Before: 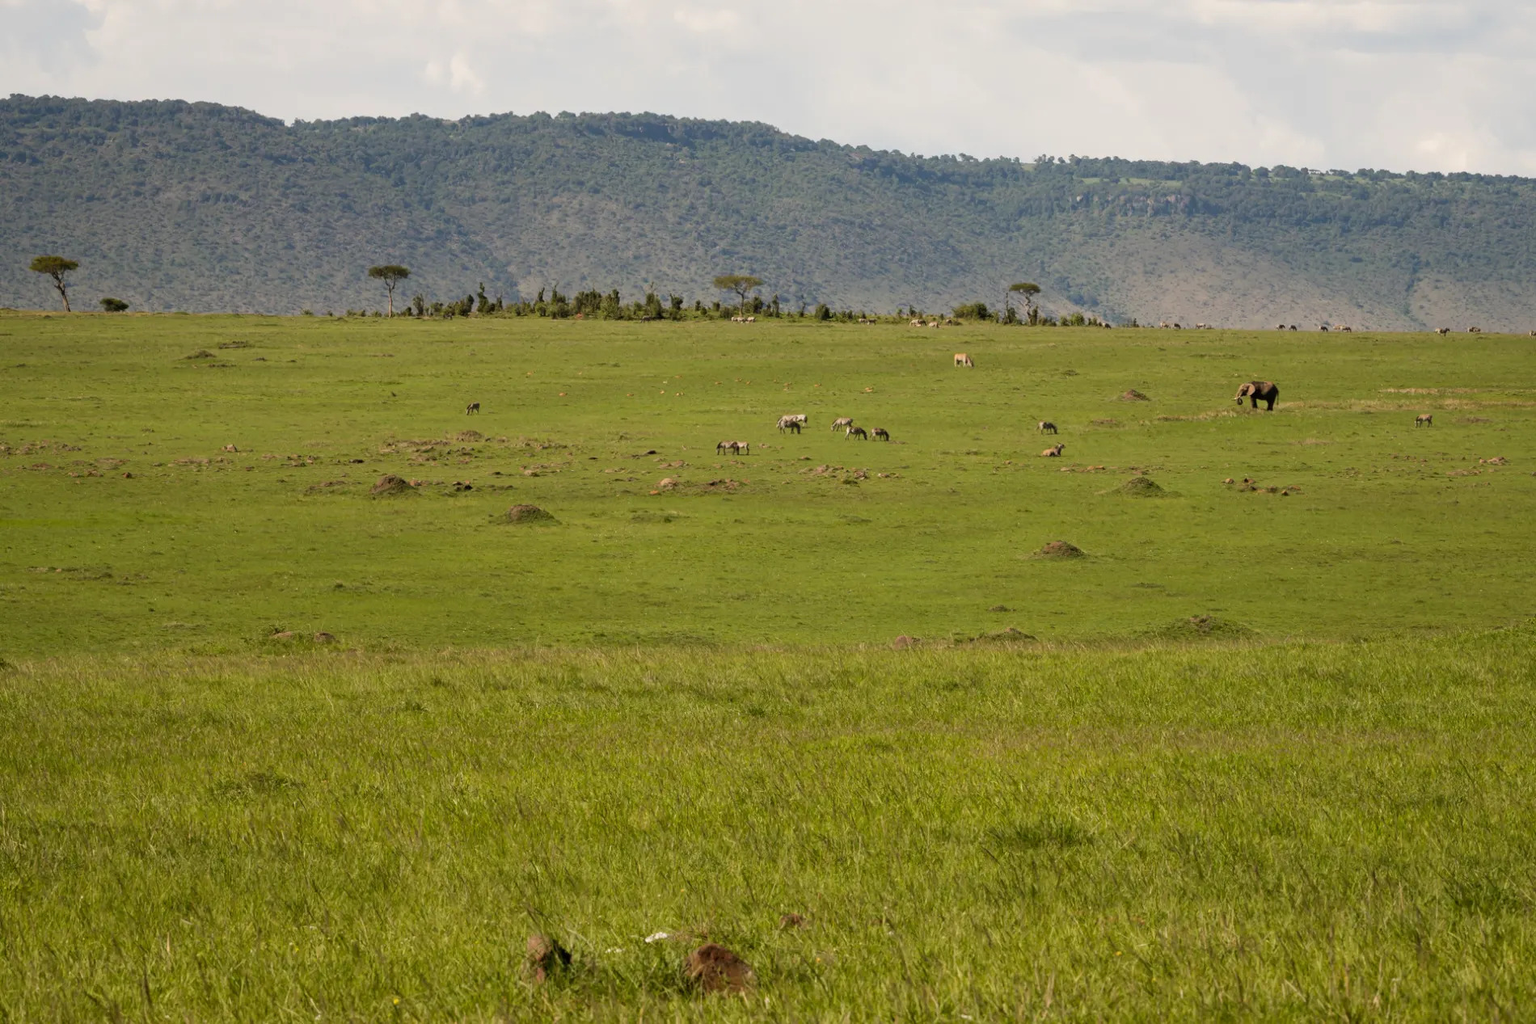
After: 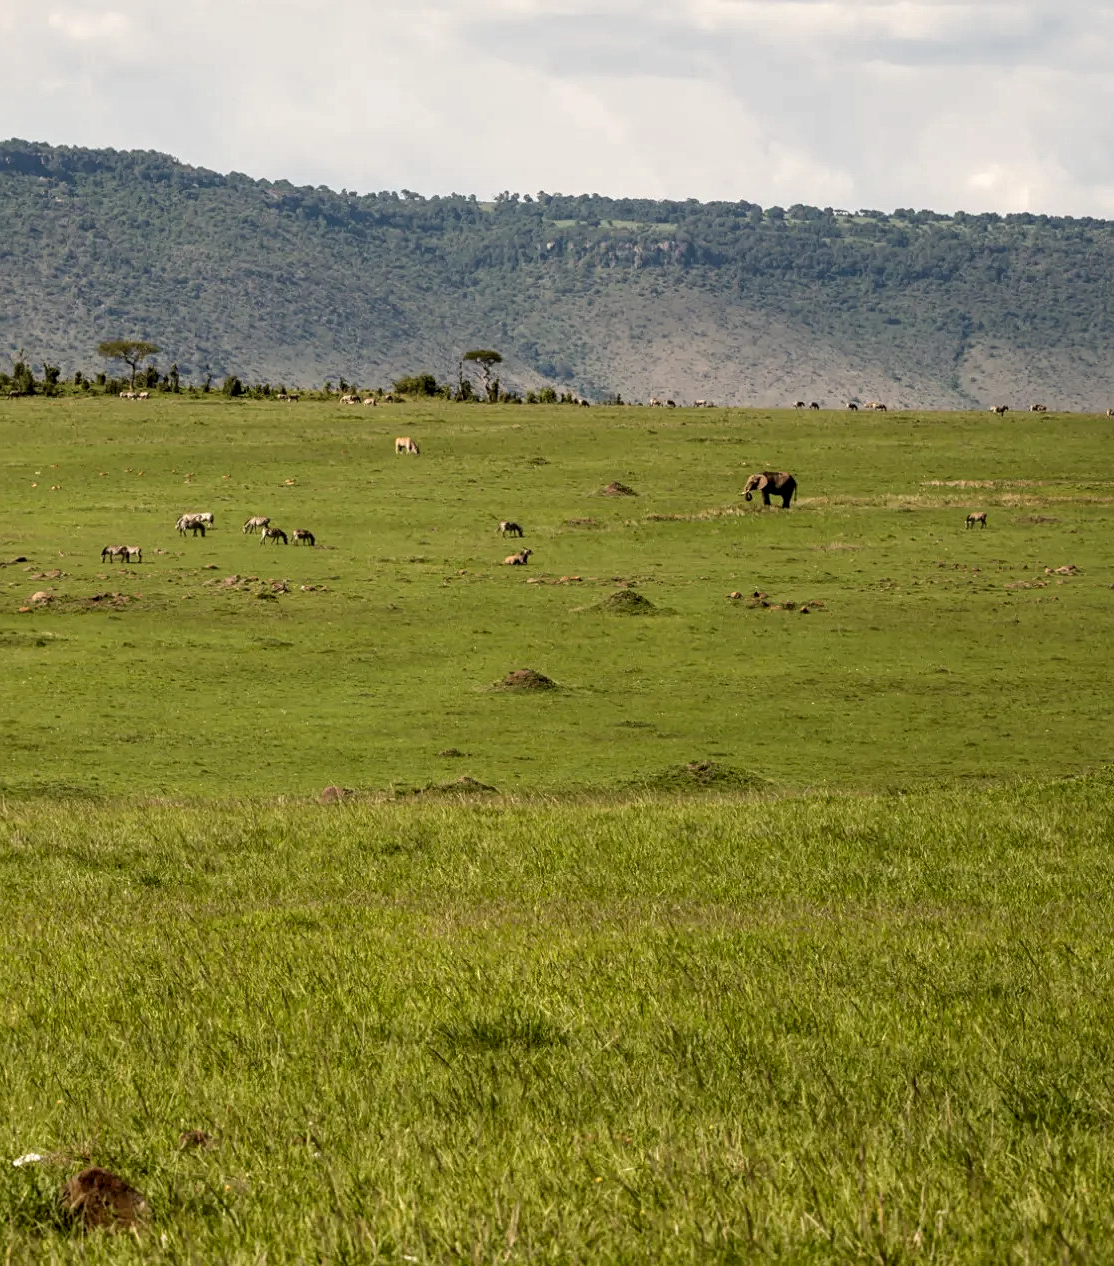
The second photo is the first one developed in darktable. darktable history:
crop: left 41.353%
sharpen: amount 0.215
local contrast: detail 150%
